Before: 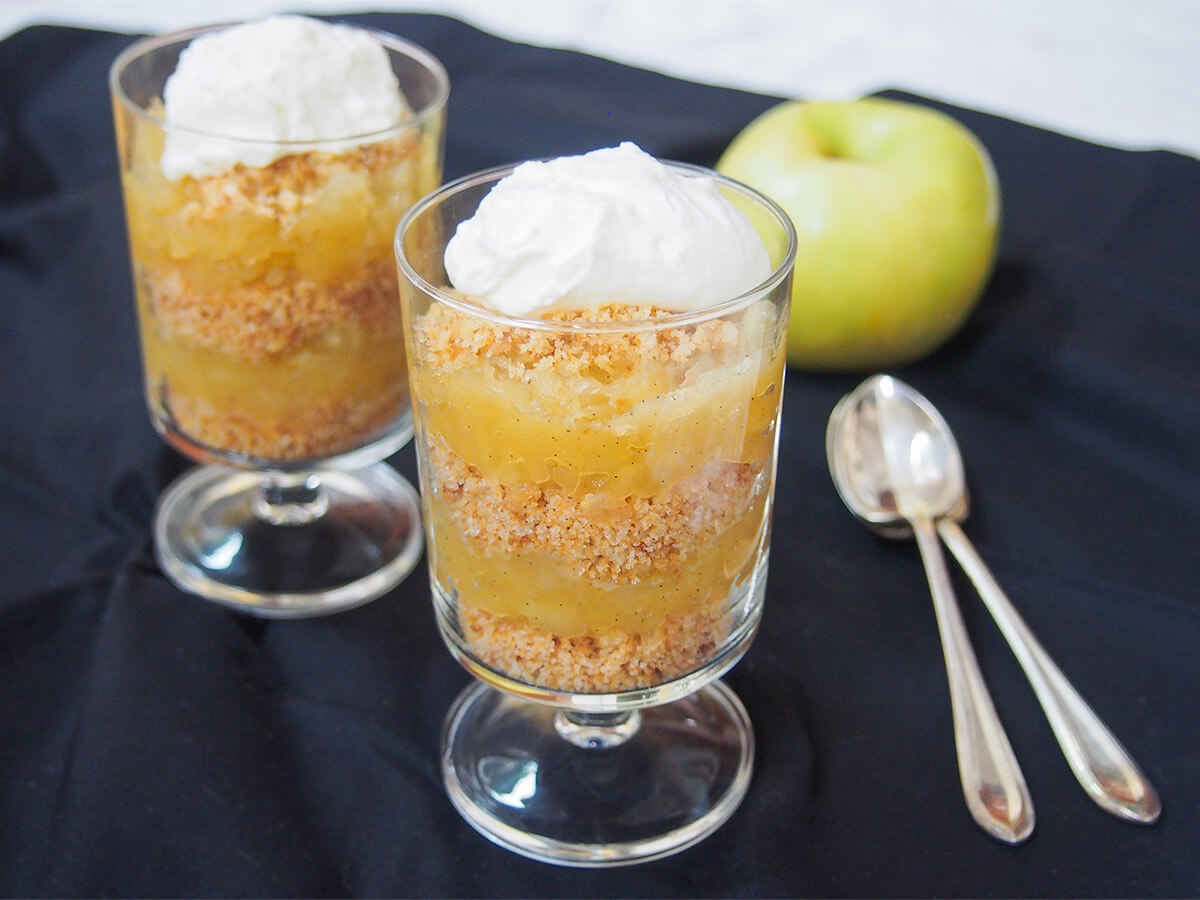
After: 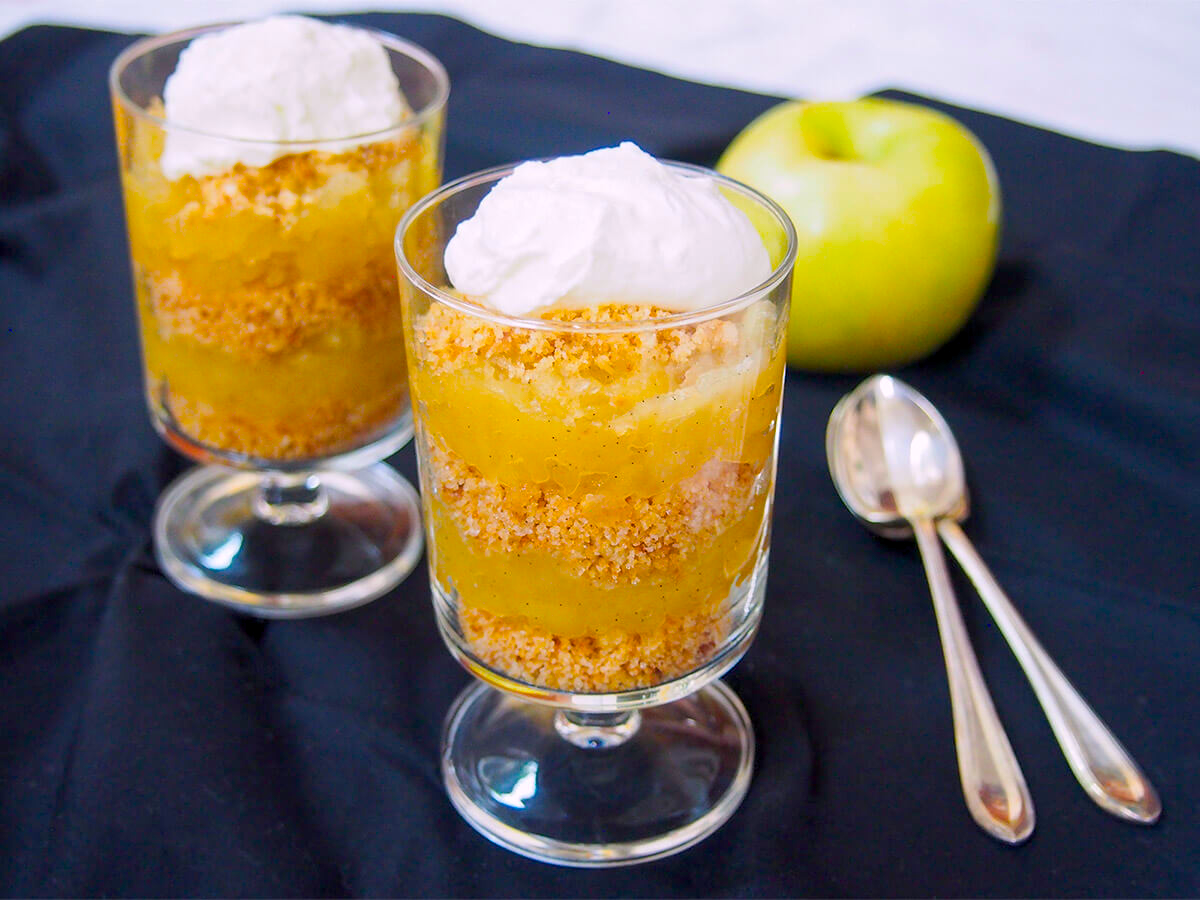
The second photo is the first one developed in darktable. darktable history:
color balance rgb: highlights gain › chroma 1.485%, highlights gain › hue 308.73°, global offset › luminance -0.508%, linear chroma grading › global chroma 33.827%, perceptual saturation grading › global saturation 16.323%
